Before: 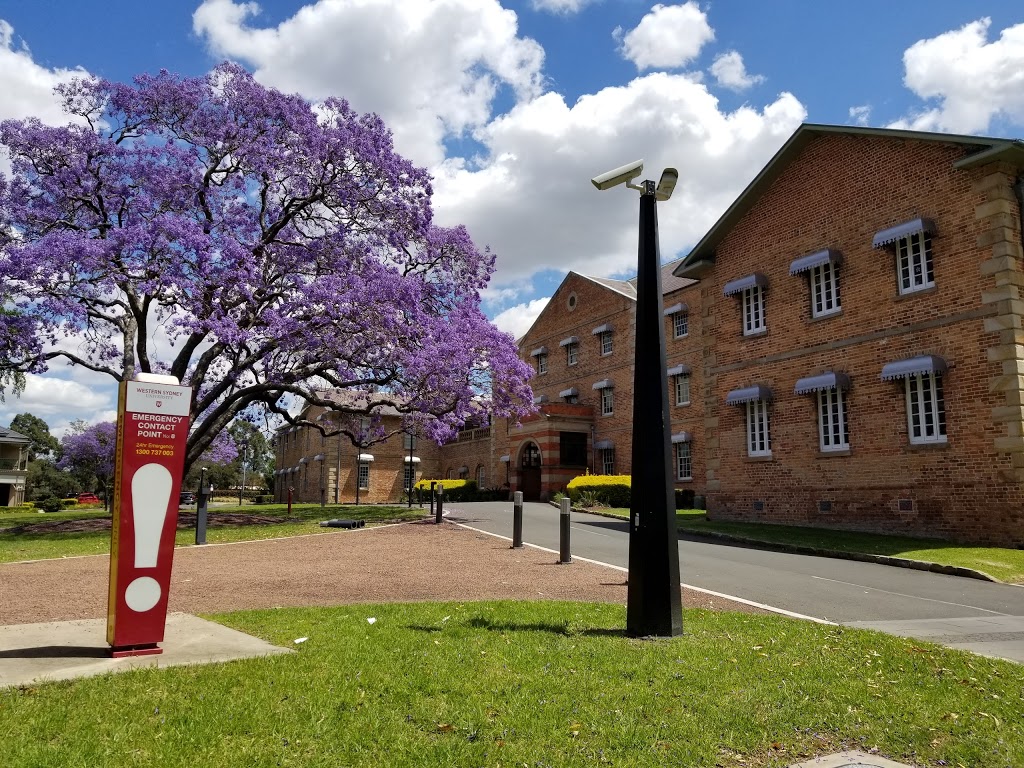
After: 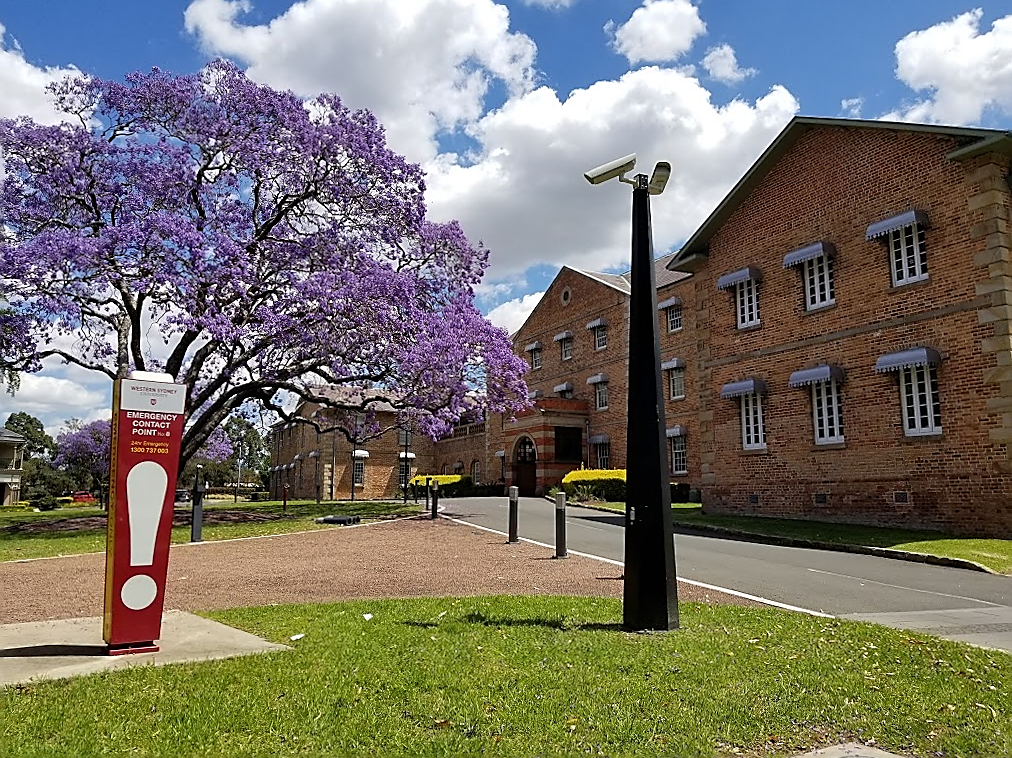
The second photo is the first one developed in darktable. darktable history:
rotate and perspective: rotation -0.45°, automatic cropping original format, crop left 0.008, crop right 0.992, crop top 0.012, crop bottom 0.988
sharpen: radius 1.4, amount 1.25, threshold 0.7
